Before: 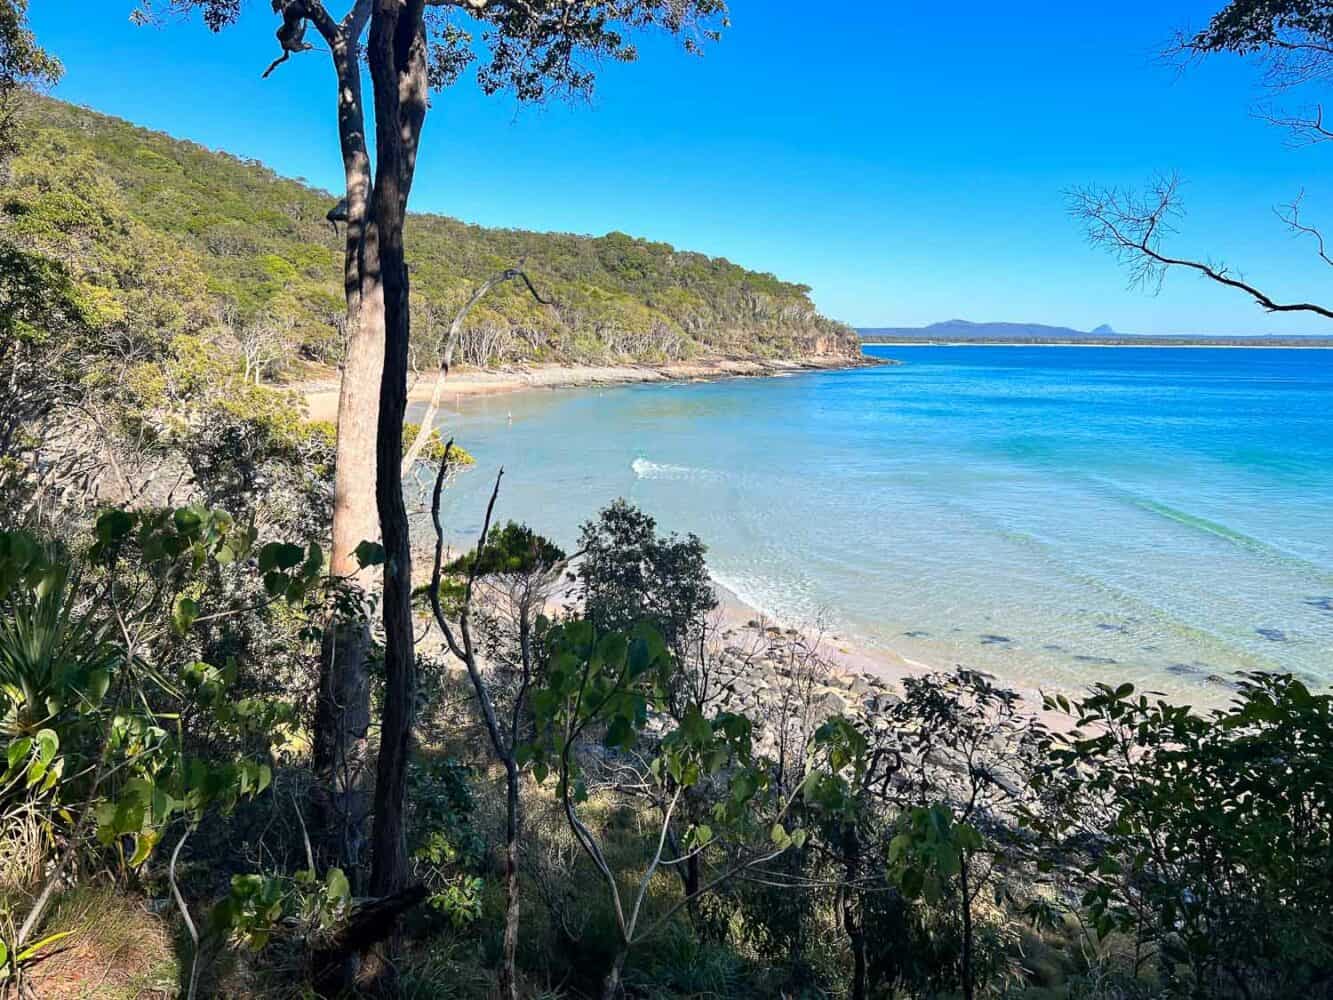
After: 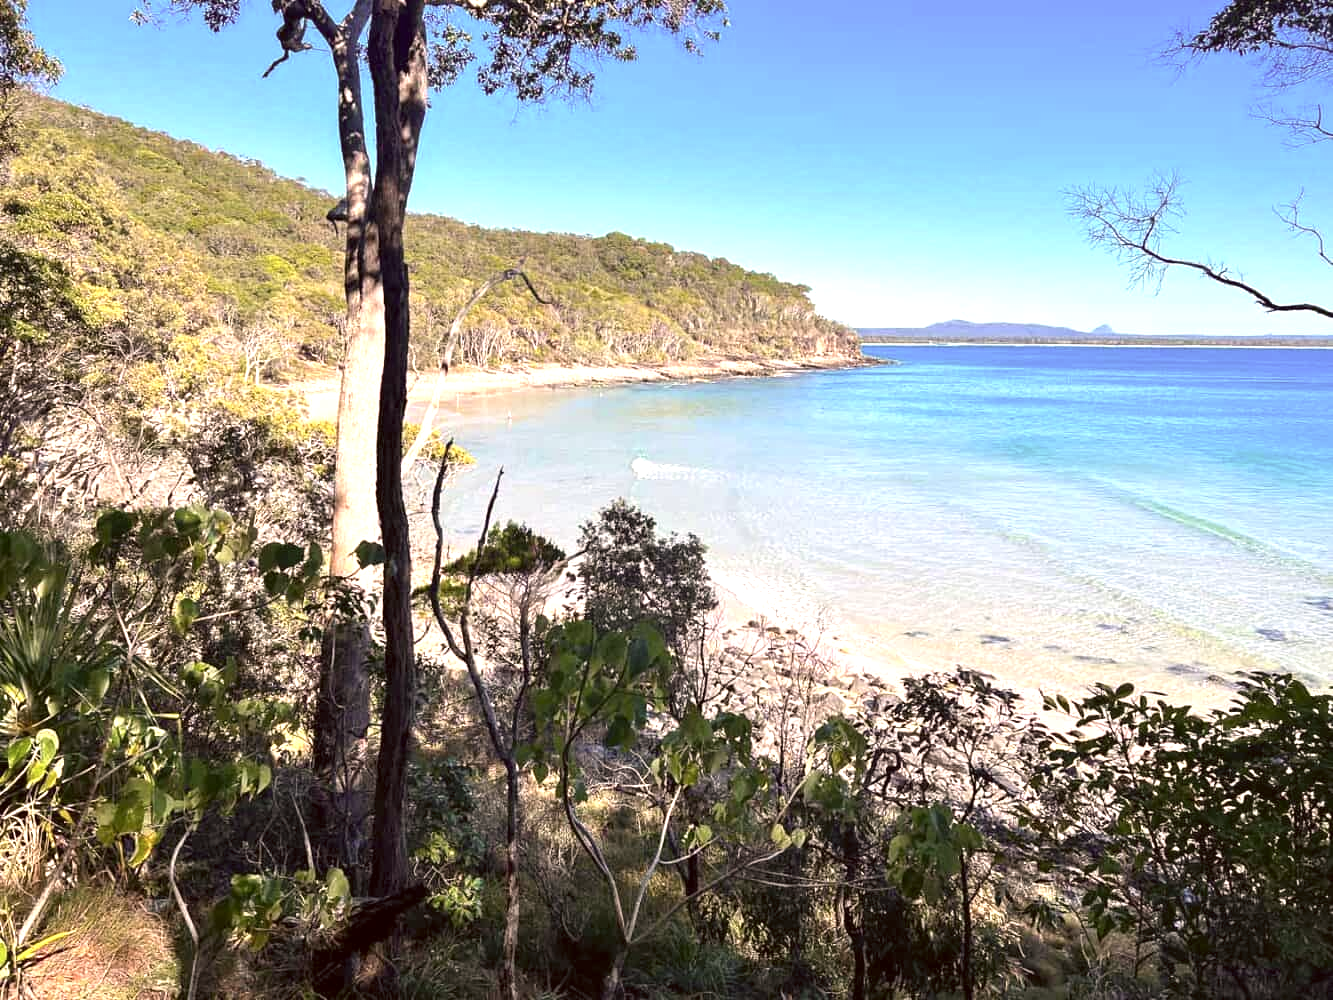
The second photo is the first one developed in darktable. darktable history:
exposure: exposure 0.777 EV, compensate highlight preservation false
color correction: highlights a* 10.16, highlights b* 9.71, shadows a* 8, shadows b* 7.93, saturation 0.821
